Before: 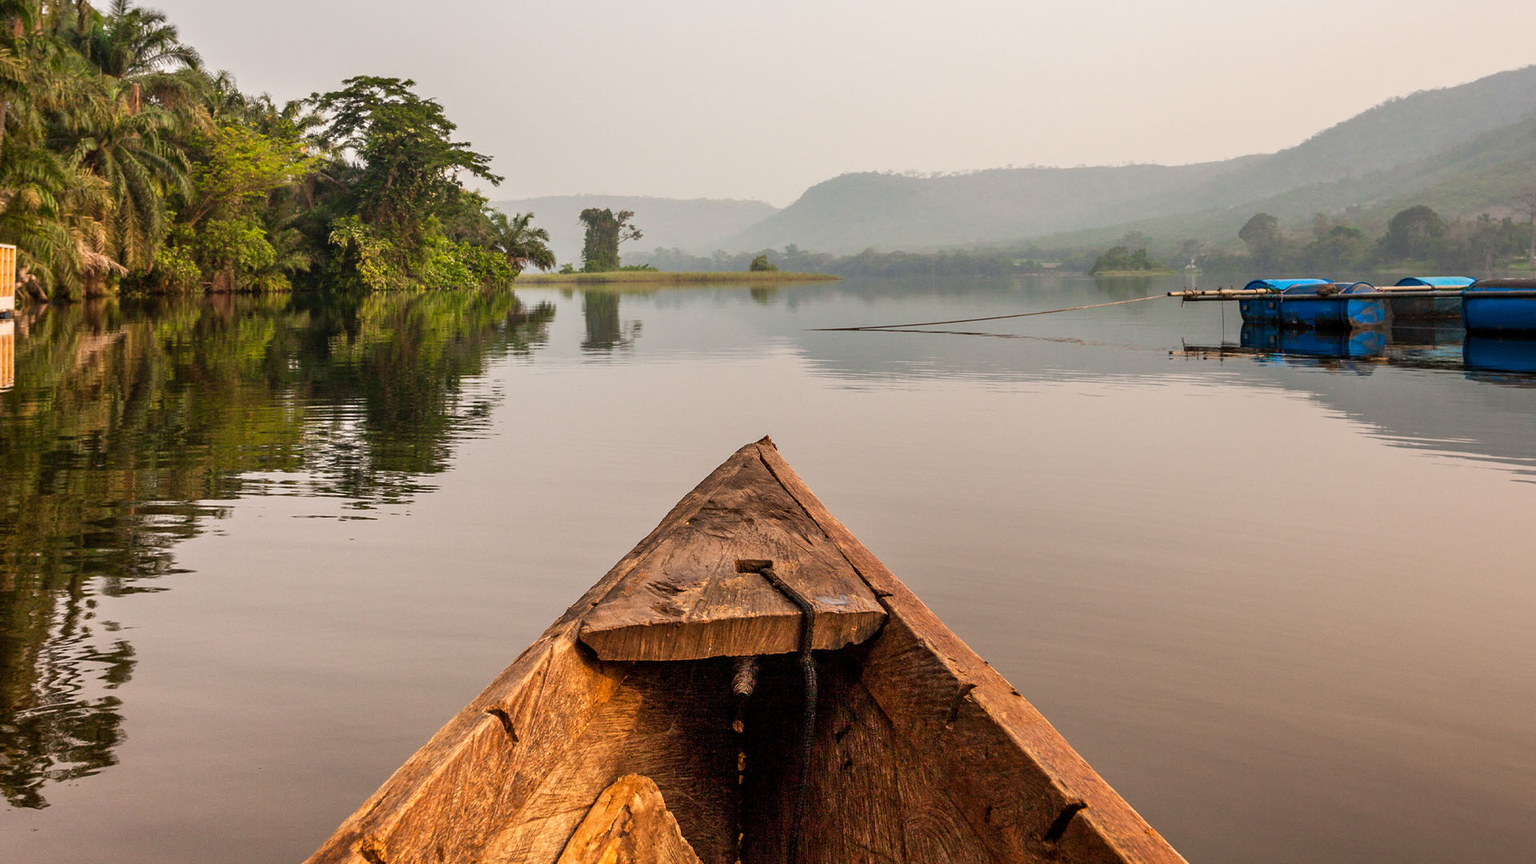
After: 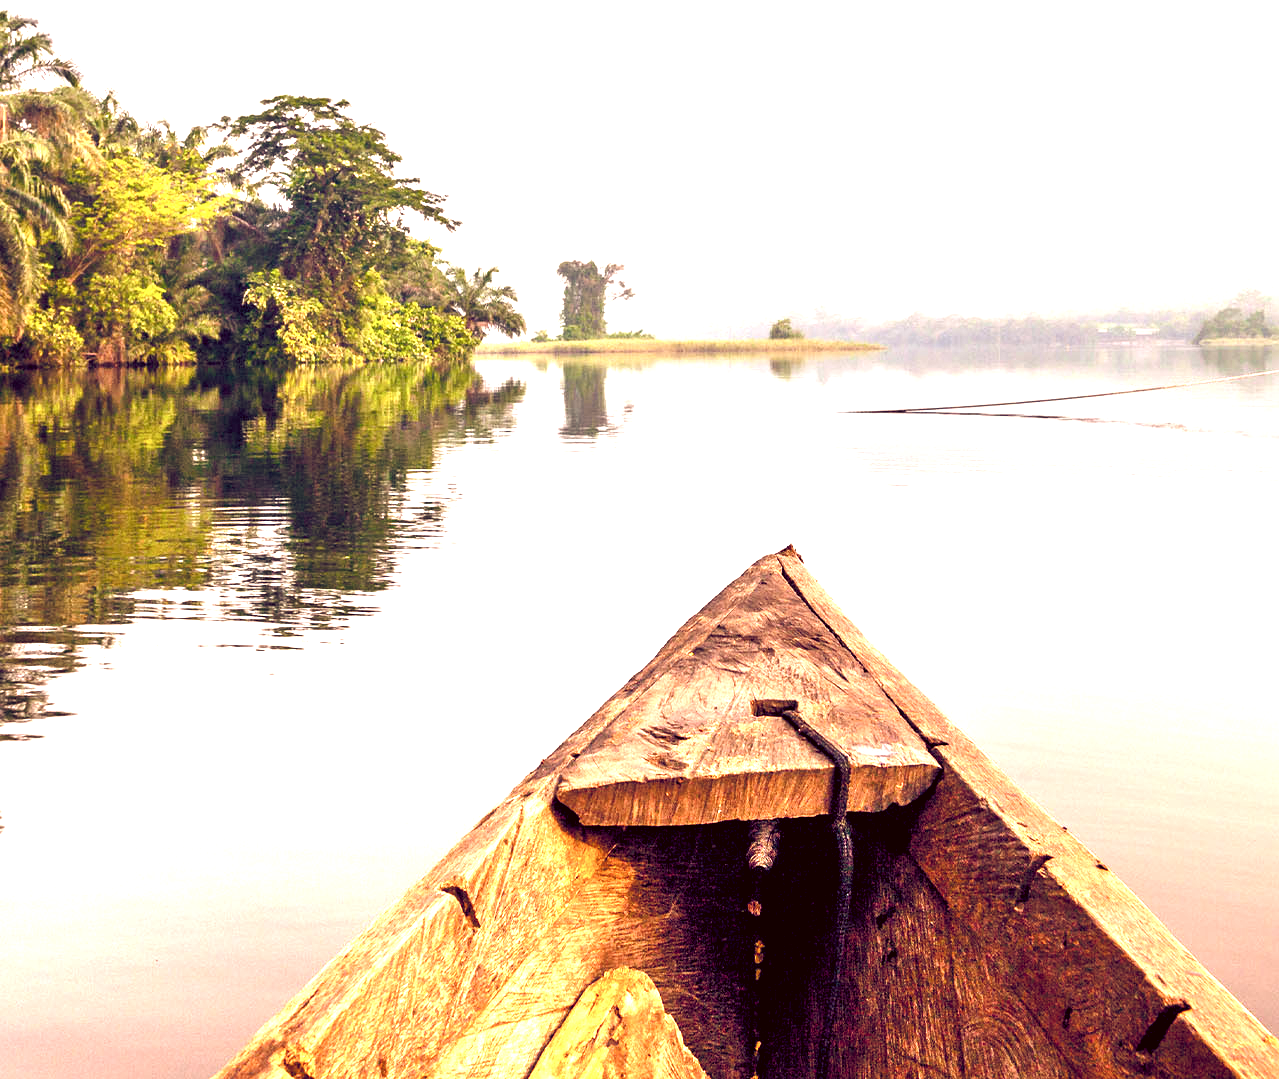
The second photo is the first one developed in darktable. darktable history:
crop and rotate: left 8.786%, right 24.548%
color balance rgb: shadows lift › luminance -41.13%, shadows lift › chroma 14.13%, shadows lift › hue 260°, power › luminance -3.76%, power › chroma 0.56%, power › hue 40.37°, highlights gain › luminance 16.81%, highlights gain › chroma 2.94%, highlights gain › hue 260°, global offset › luminance -0.29%, global offset › chroma 0.31%, global offset › hue 260°, perceptual saturation grading › global saturation 20%, perceptual saturation grading › highlights -13.92%, perceptual saturation grading › shadows 50%
color correction: highlights a* 10.21, highlights b* 9.79, shadows a* 8.61, shadows b* 7.88, saturation 0.8
exposure: black level correction 0, exposure 1.741 EV, compensate exposure bias true, compensate highlight preservation false
